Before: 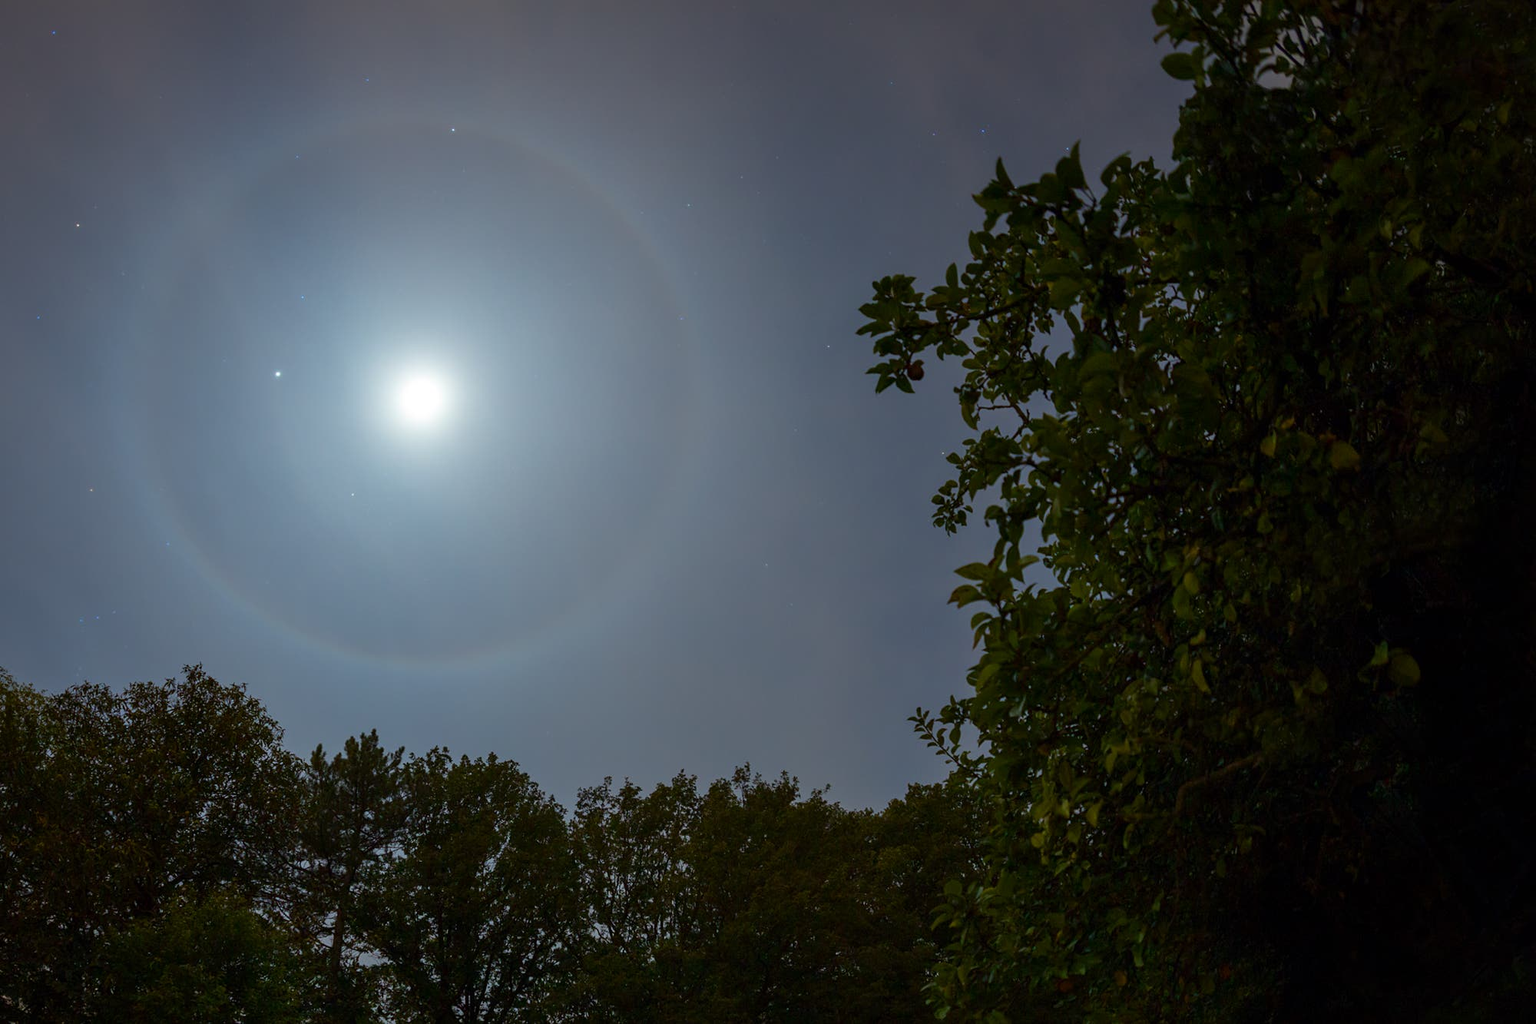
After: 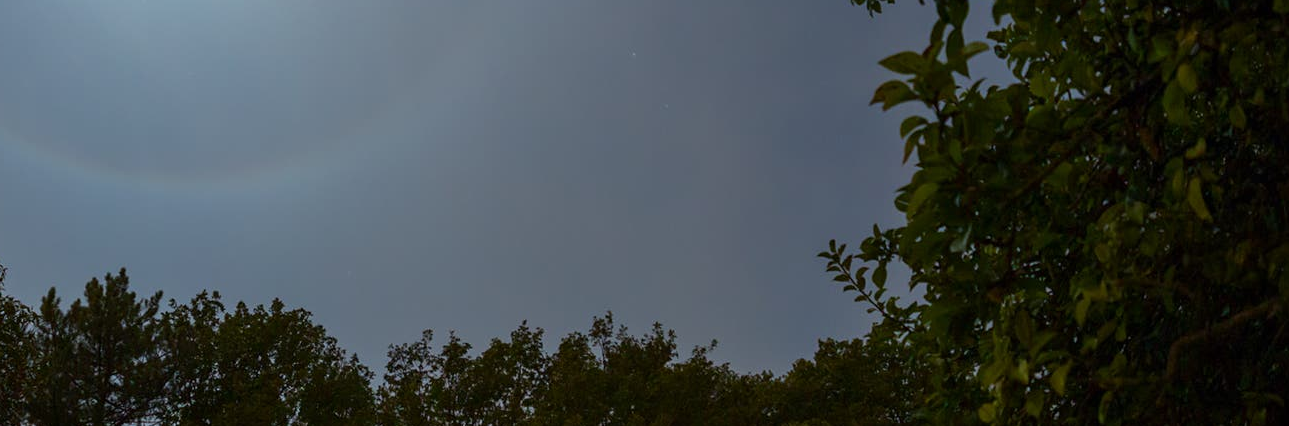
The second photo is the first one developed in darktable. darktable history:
crop: left 18.229%, top 51.103%, right 17.319%, bottom 16.913%
